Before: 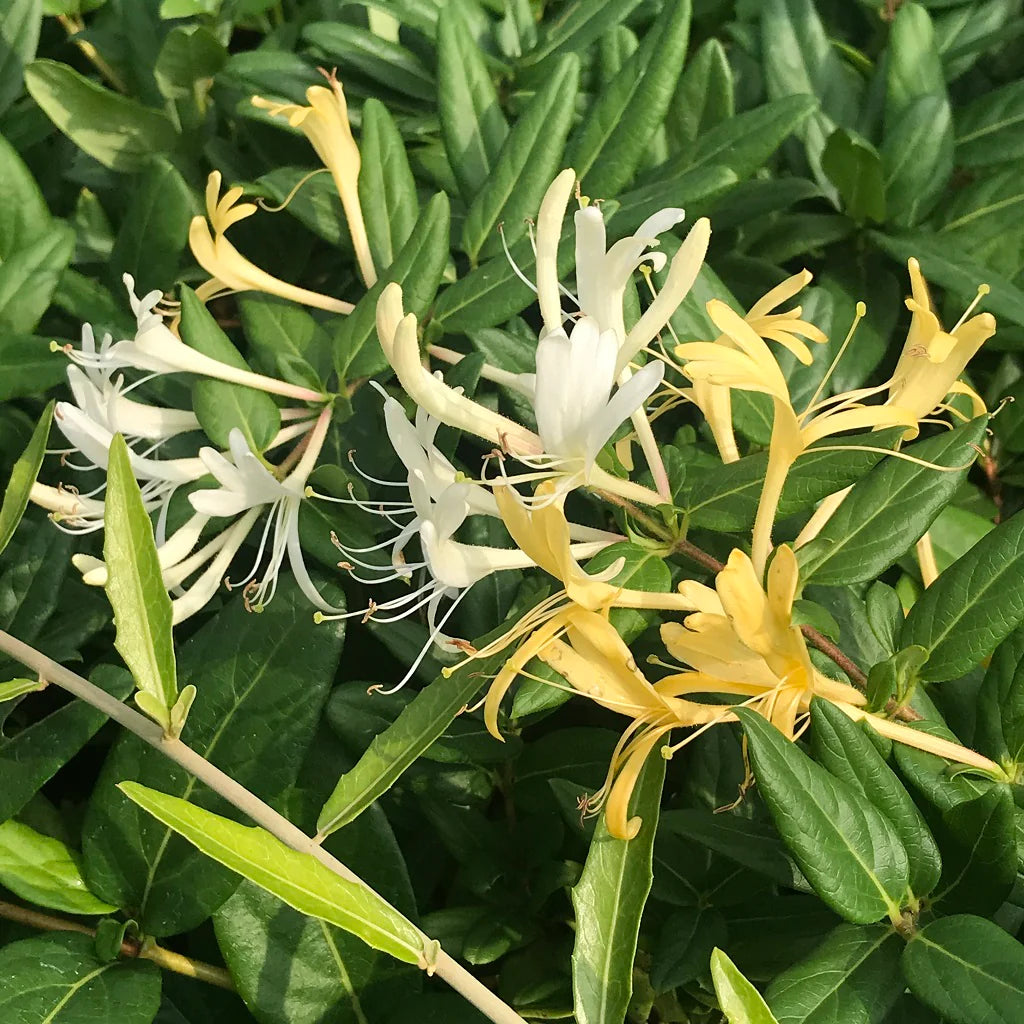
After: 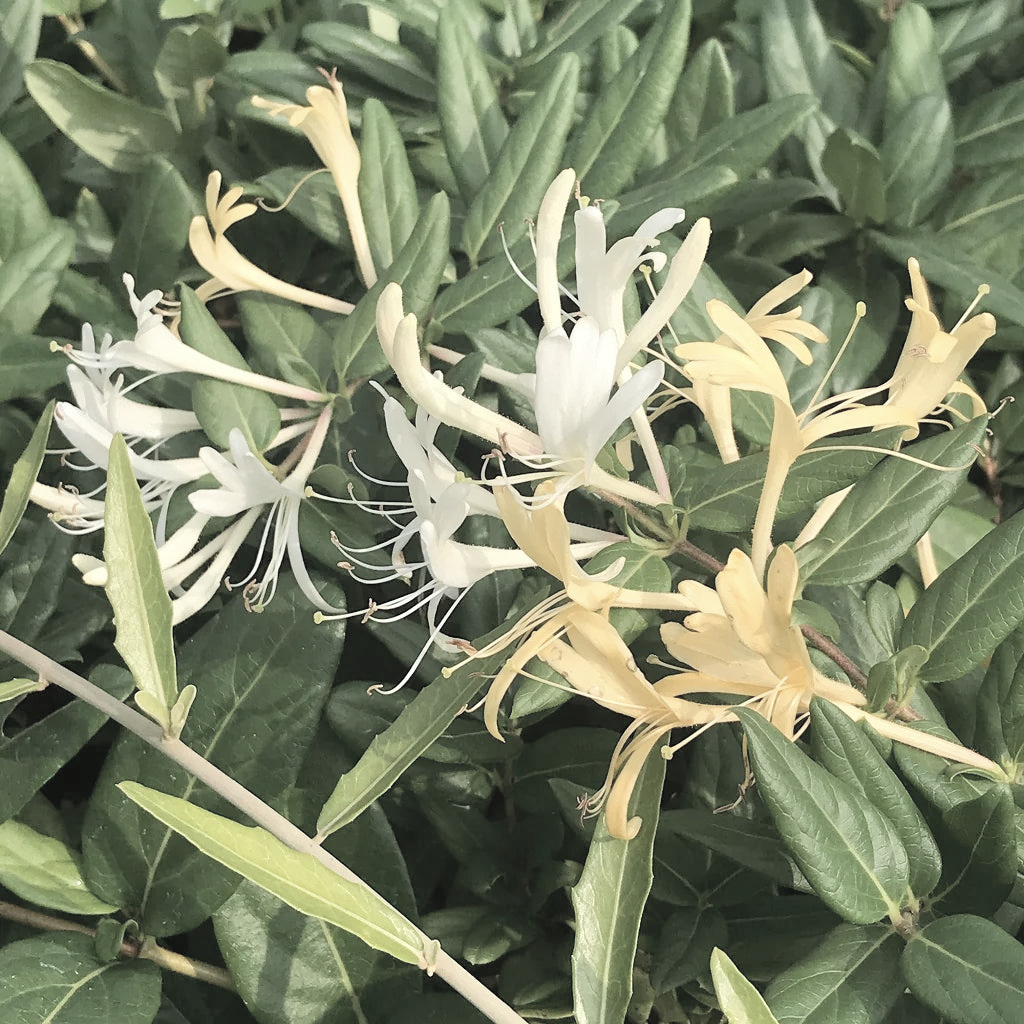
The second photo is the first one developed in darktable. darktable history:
contrast brightness saturation: brightness 0.183, saturation -0.508
